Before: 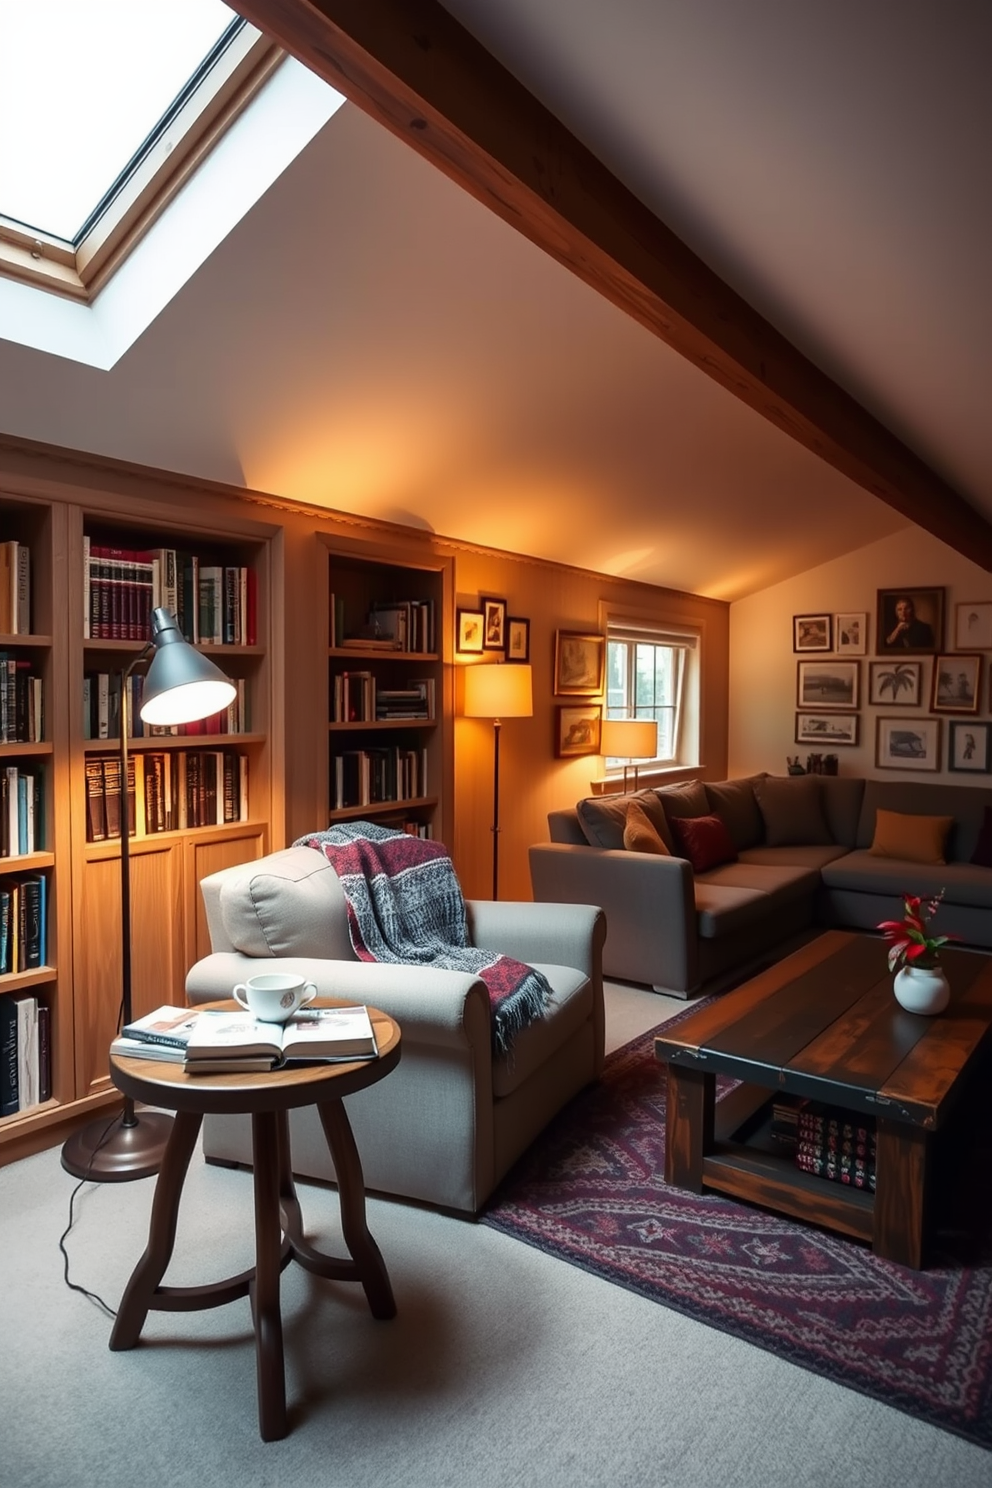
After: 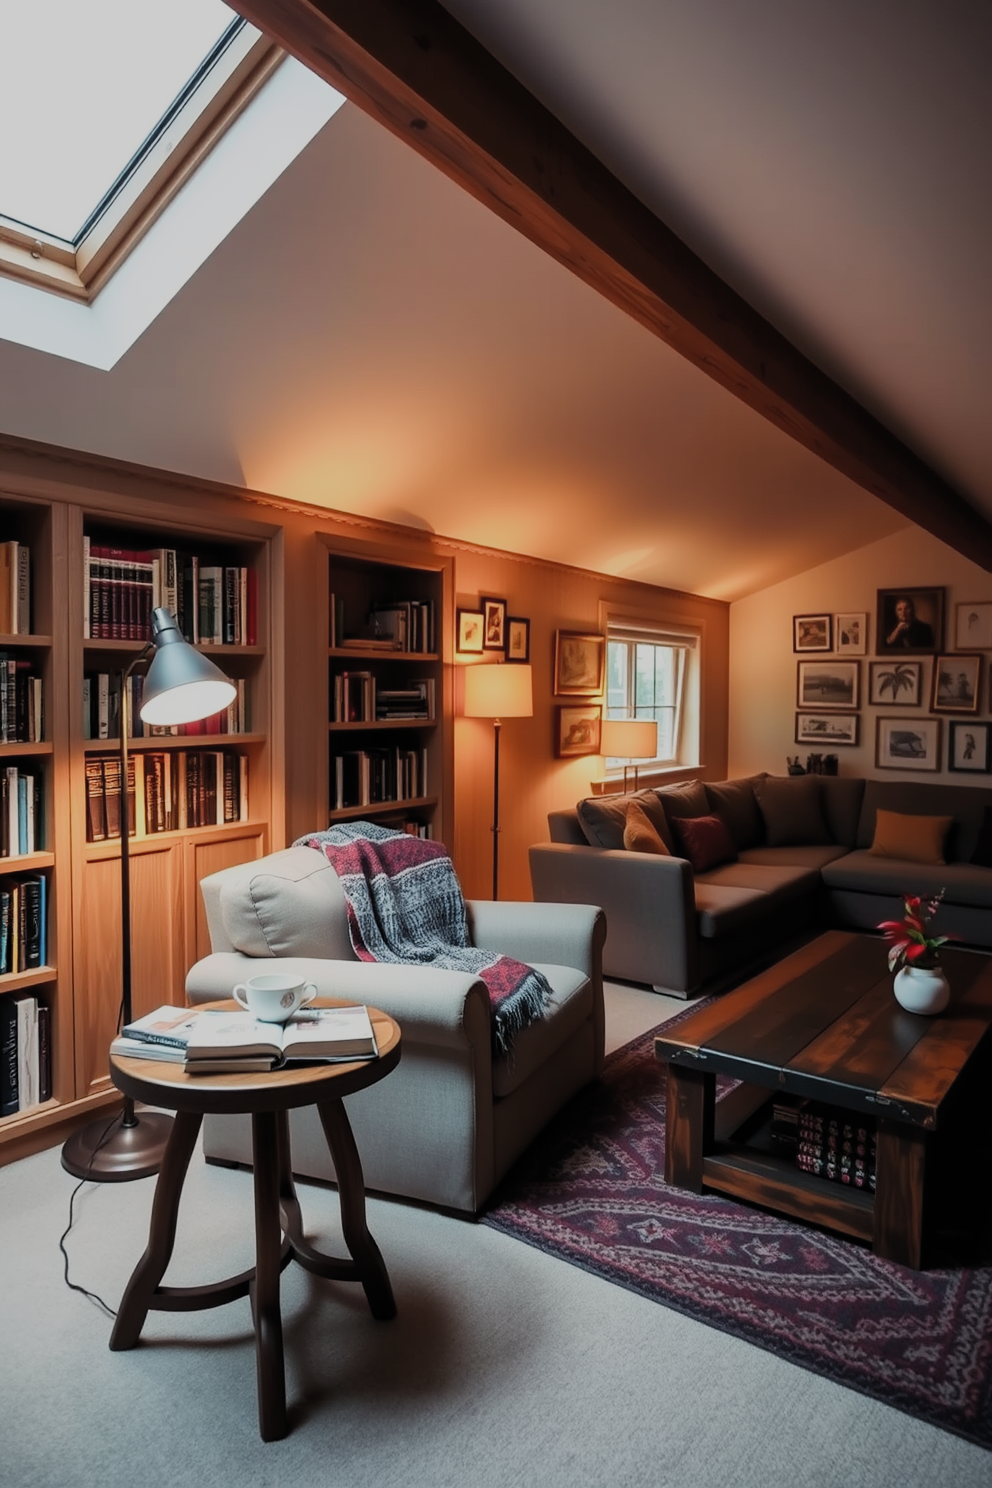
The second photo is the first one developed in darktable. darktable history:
filmic rgb: black relative exposure -7.65 EV, white relative exposure 4.56 EV, hardness 3.61, color science v5 (2021), contrast in shadows safe, contrast in highlights safe
